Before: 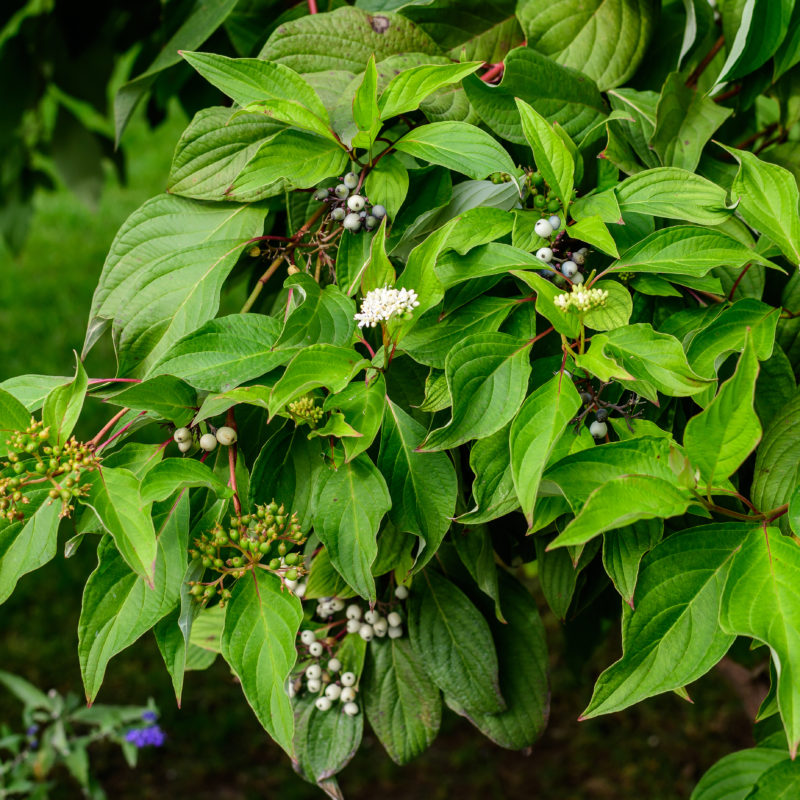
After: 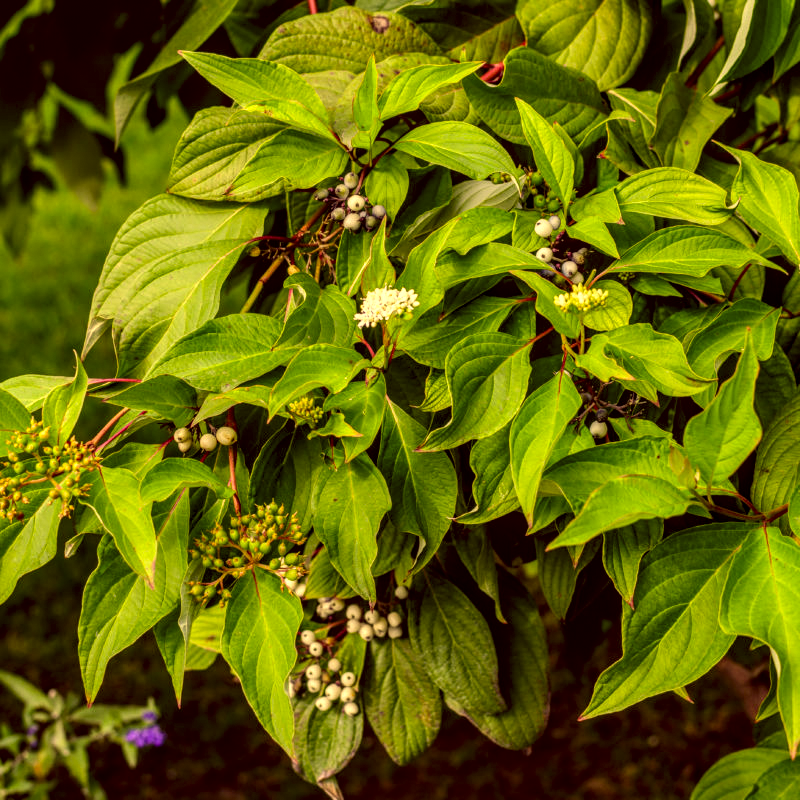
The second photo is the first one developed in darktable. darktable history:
color correction: highlights a* 10.12, highlights b* 39.04, shadows a* 14.62, shadows b* 3.37
grain: coarseness 0.81 ISO, strength 1.34%, mid-tones bias 0%
local contrast: detail 150%
